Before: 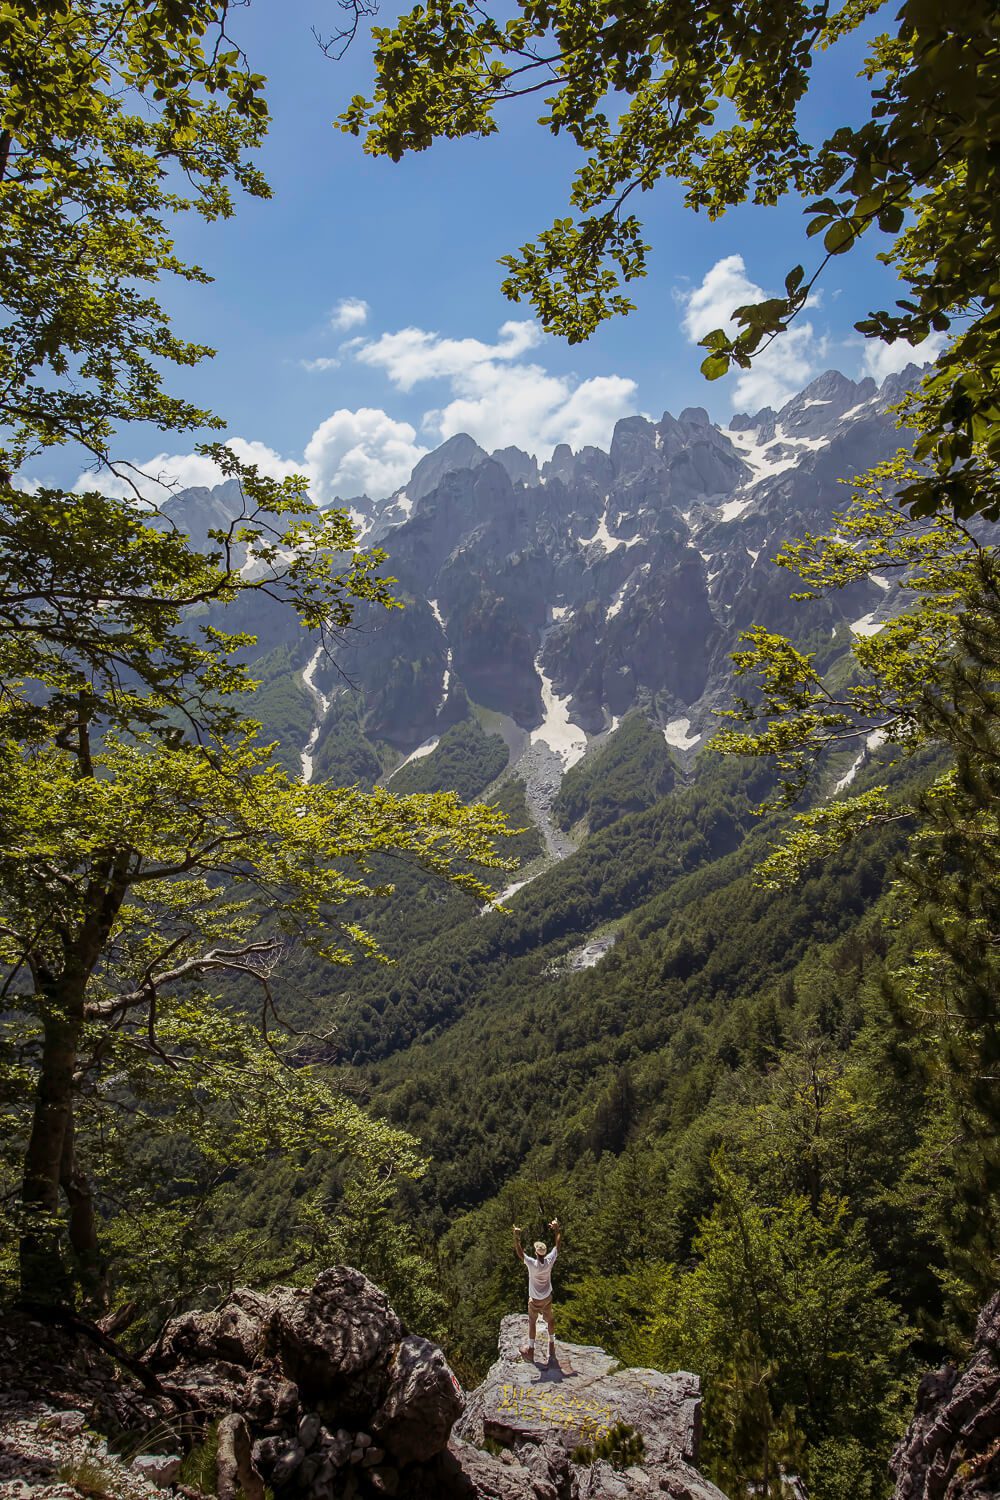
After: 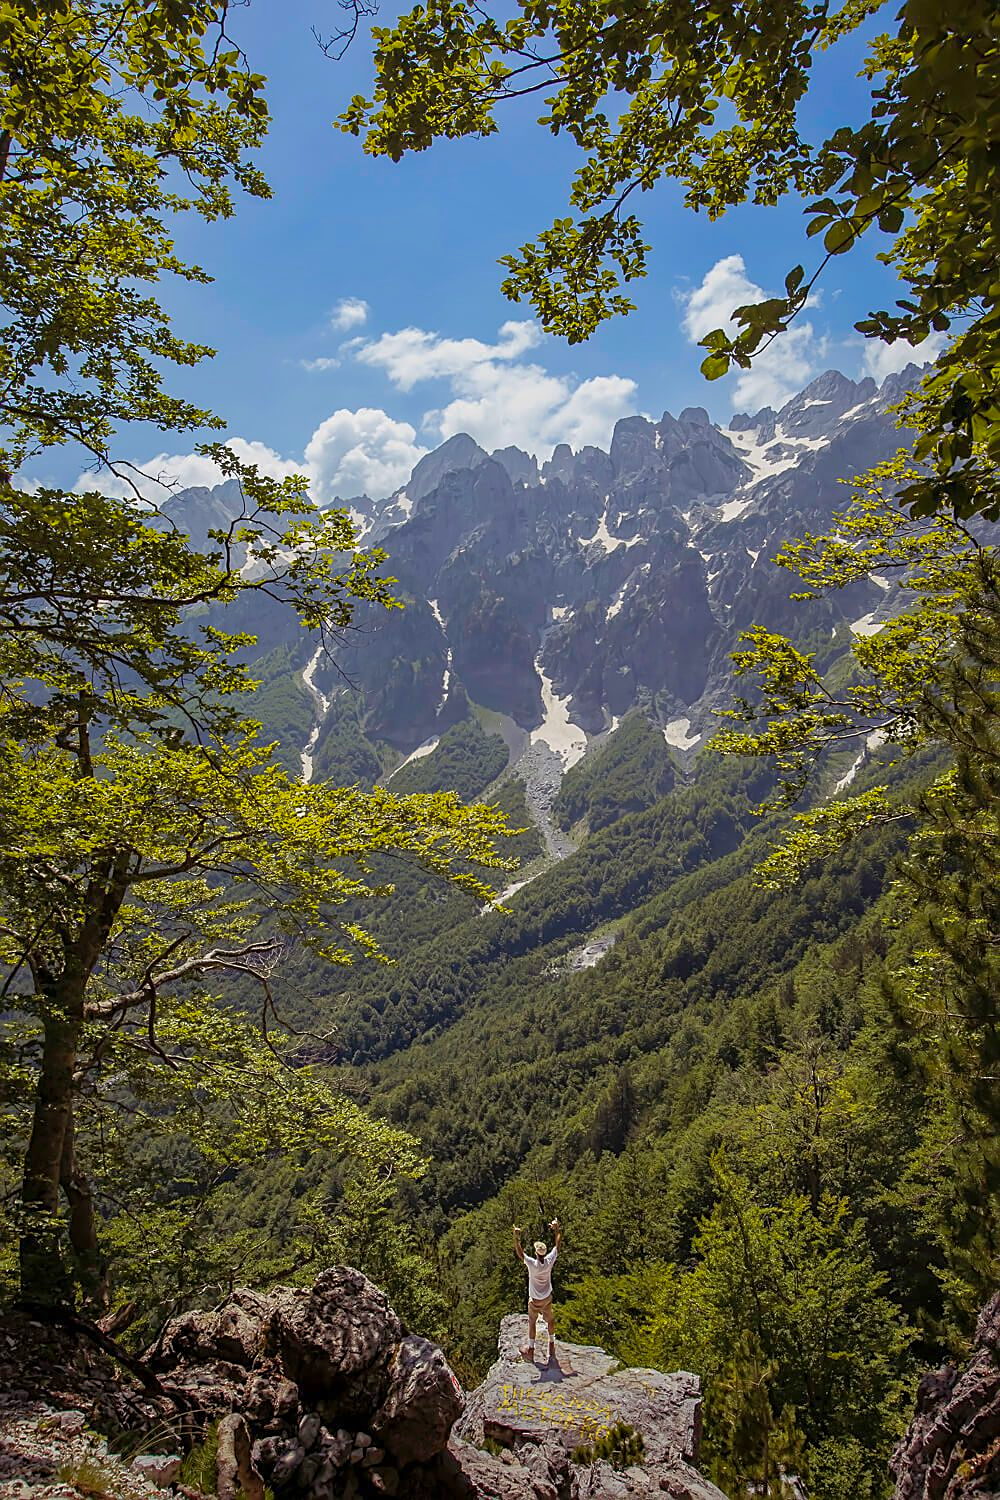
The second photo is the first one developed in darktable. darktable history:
shadows and highlights: on, module defaults
color balance rgb: power › hue 310.44°, linear chroma grading › global chroma 15.45%, perceptual saturation grading › global saturation 0.524%
sharpen: on, module defaults
